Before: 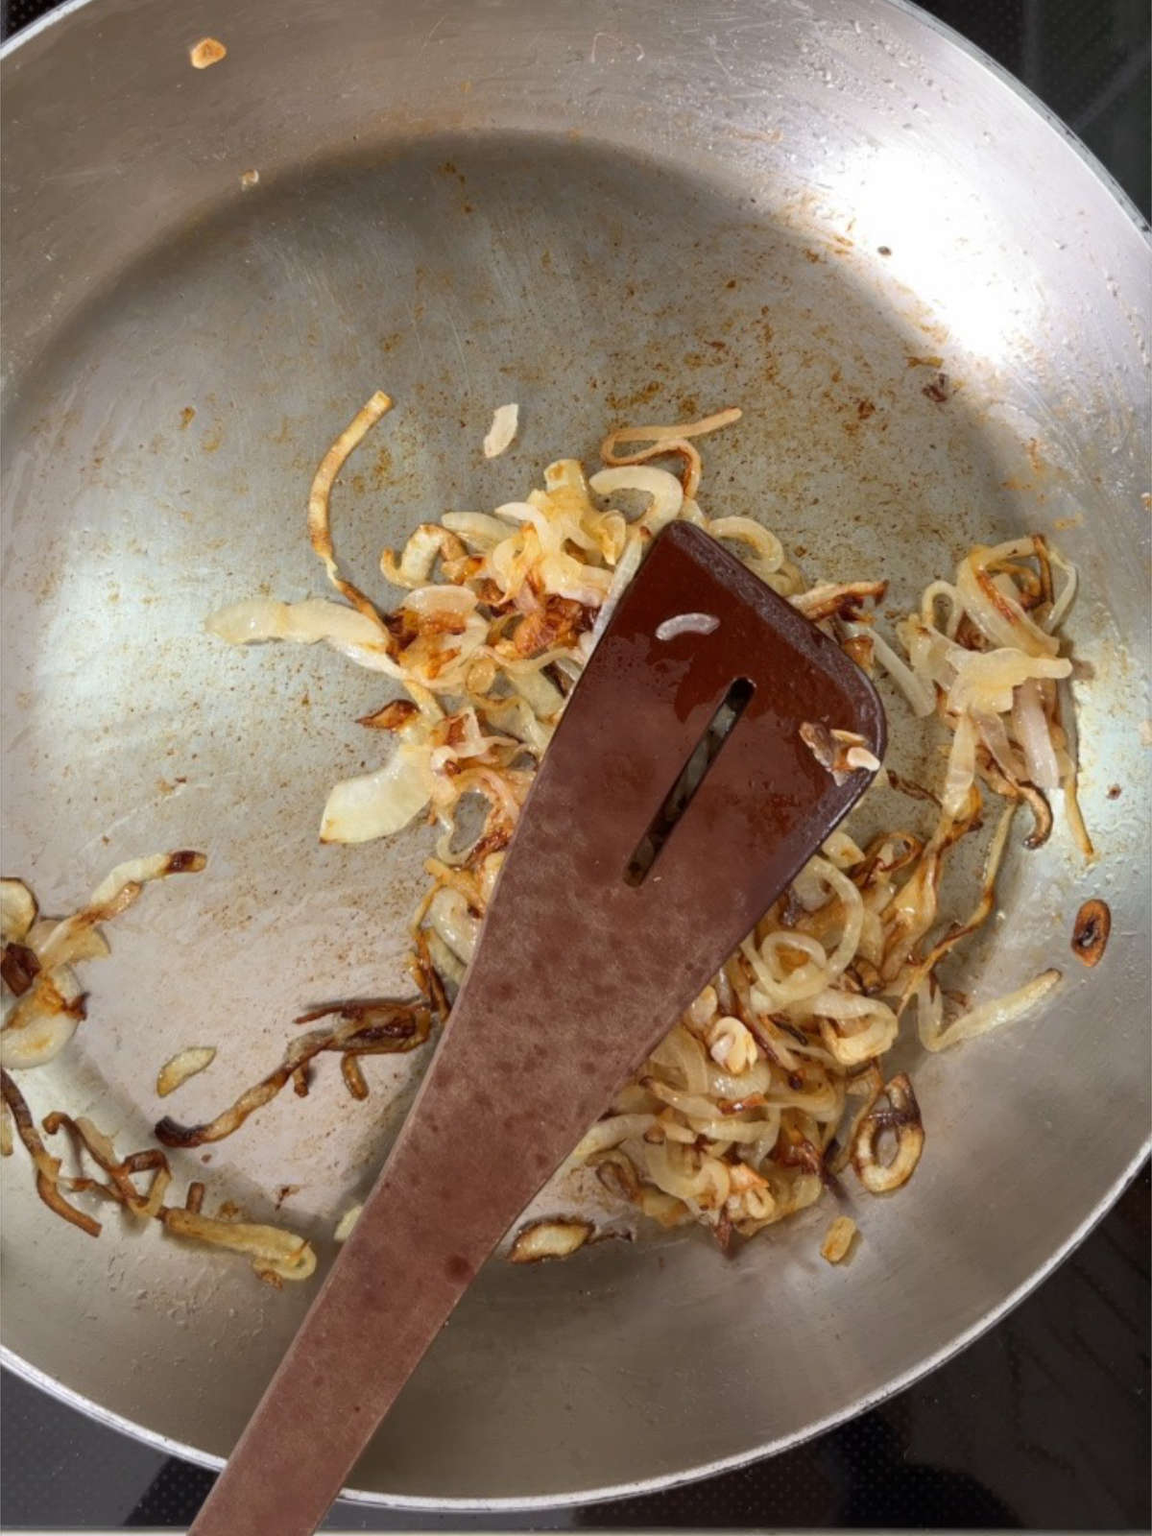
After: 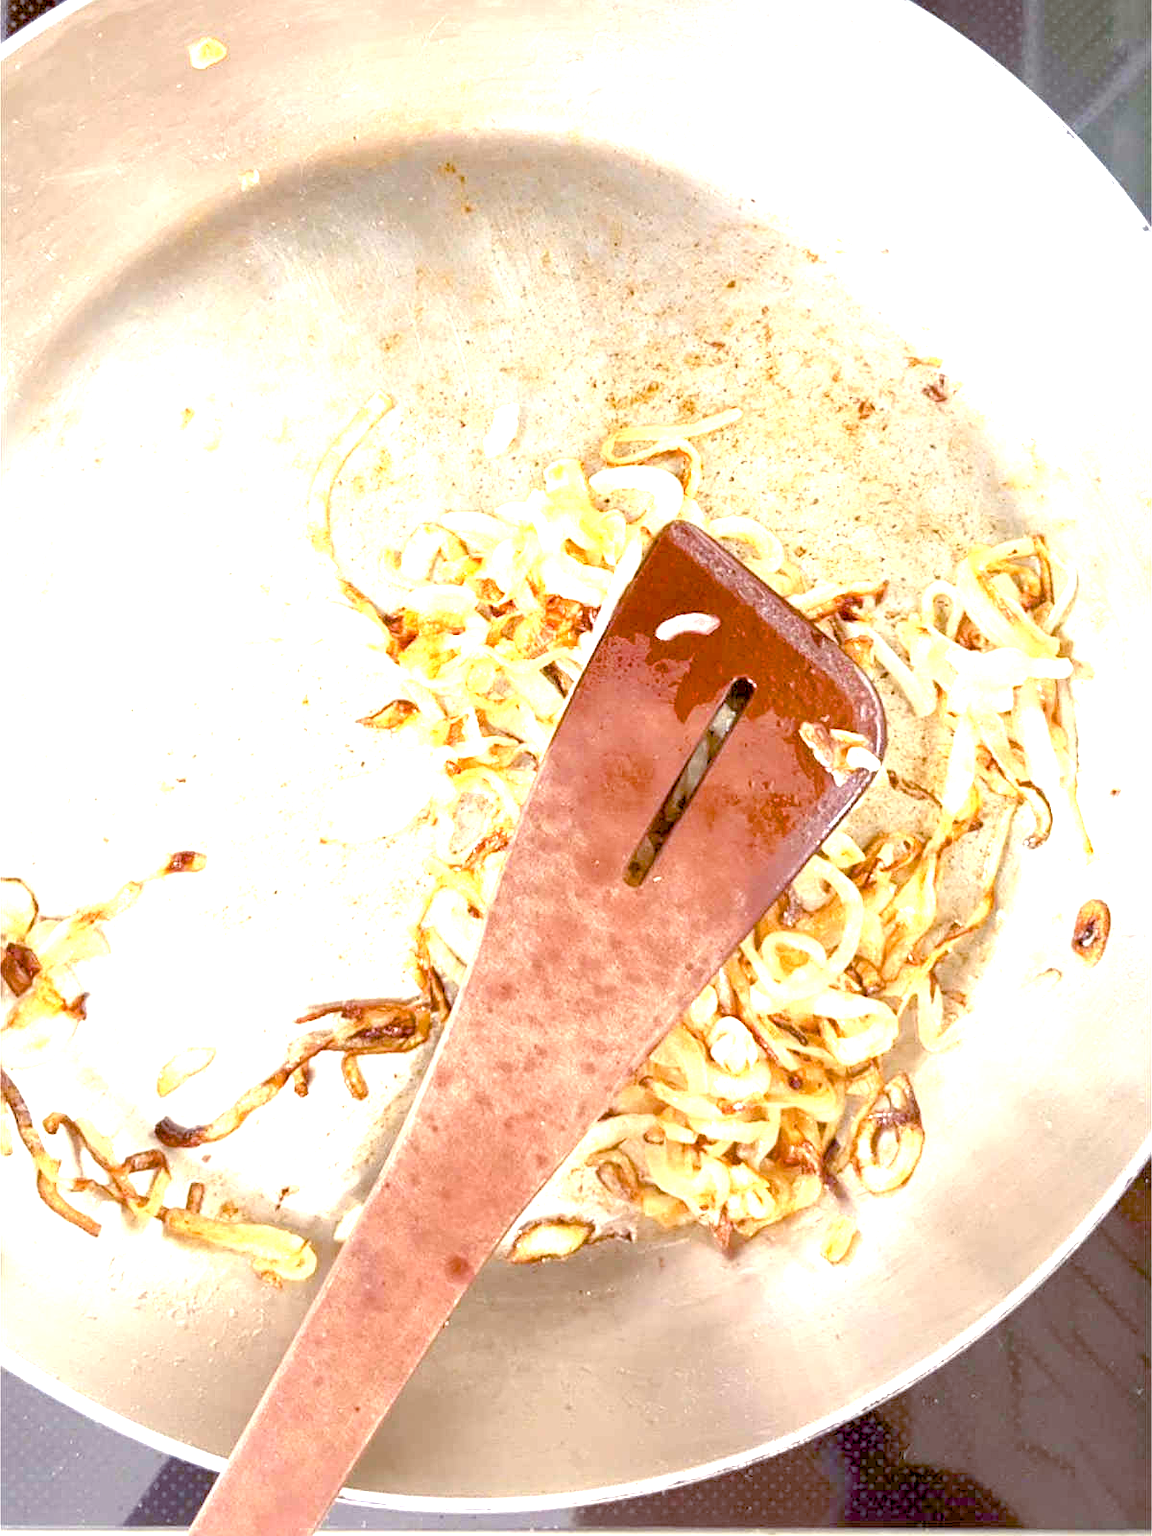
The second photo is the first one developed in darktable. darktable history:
exposure: black level correction 0, exposure 2.138 EV, compensate exposure bias true, compensate highlight preservation false
color balance: lift [1, 1.015, 1.004, 0.985], gamma [1, 0.958, 0.971, 1.042], gain [1, 0.956, 0.977, 1.044]
color balance rgb: shadows lift › chroma 1%, shadows lift › hue 240.84°, highlights gain › chroma 2%, highlights gain › hue 73.2°, global offset › luminance -0.5%, perceptual saturation grading › global saturation 20%, perceptual saturation grading › highlights -25%, perceptual saturation grading › shadows 50%, global vibrance 25.26%
sharpen: on, module defaults
